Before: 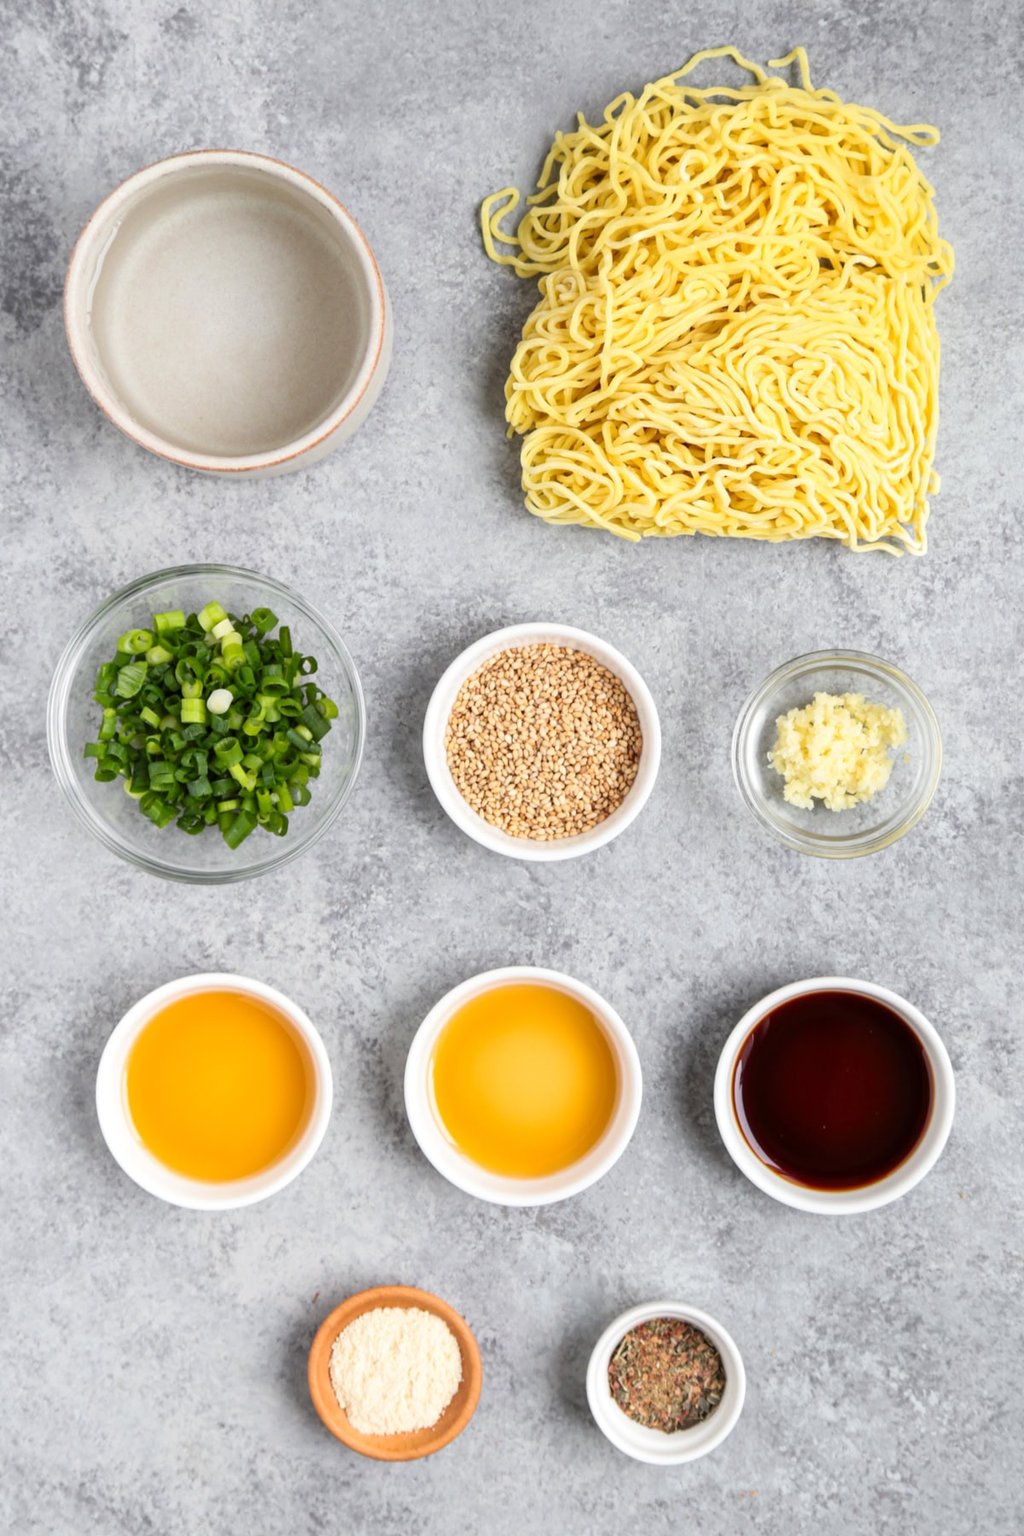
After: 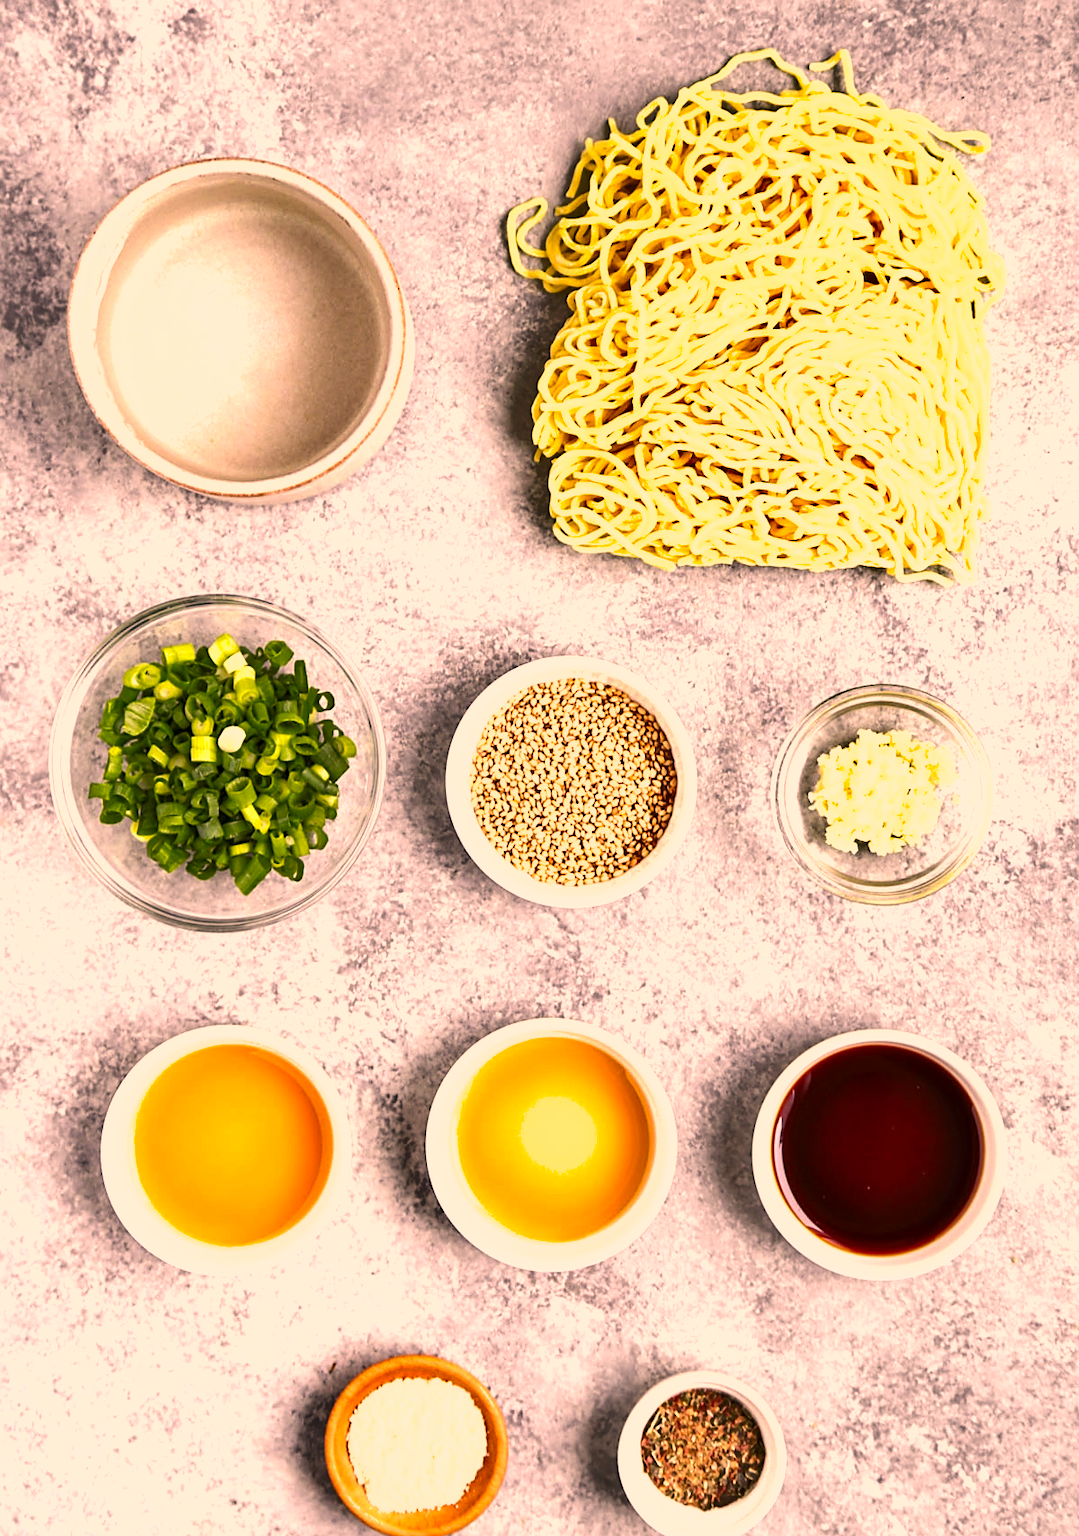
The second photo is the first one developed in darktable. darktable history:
color correction: highlights a* 21.88, highlights b* 22.25
crop and rotate: top 0%, bottom 5.097%
sharpen: on, module defaults
shadows and highlights: low approximation 0.01, soften with gaussian
exposure: exposure 0.669 EV, compensate highlight preservation false
